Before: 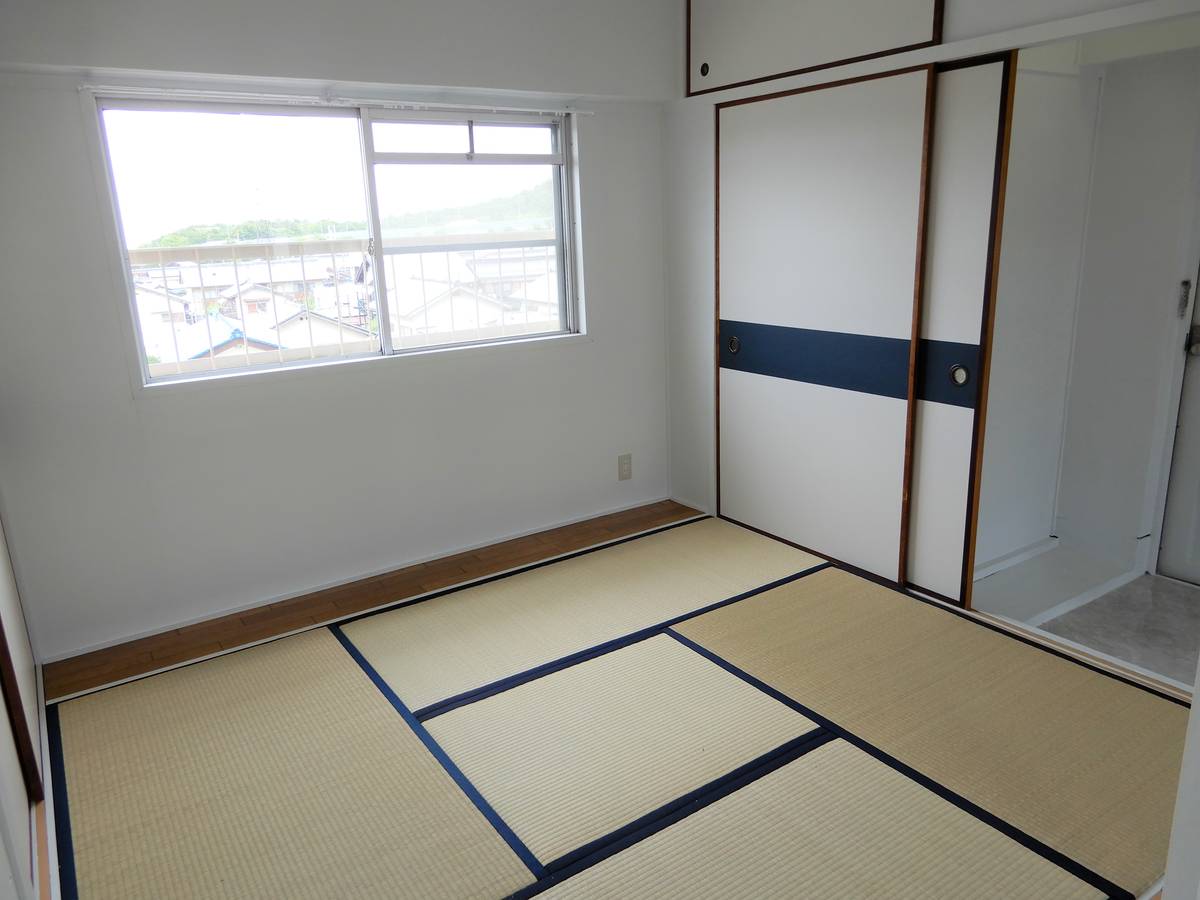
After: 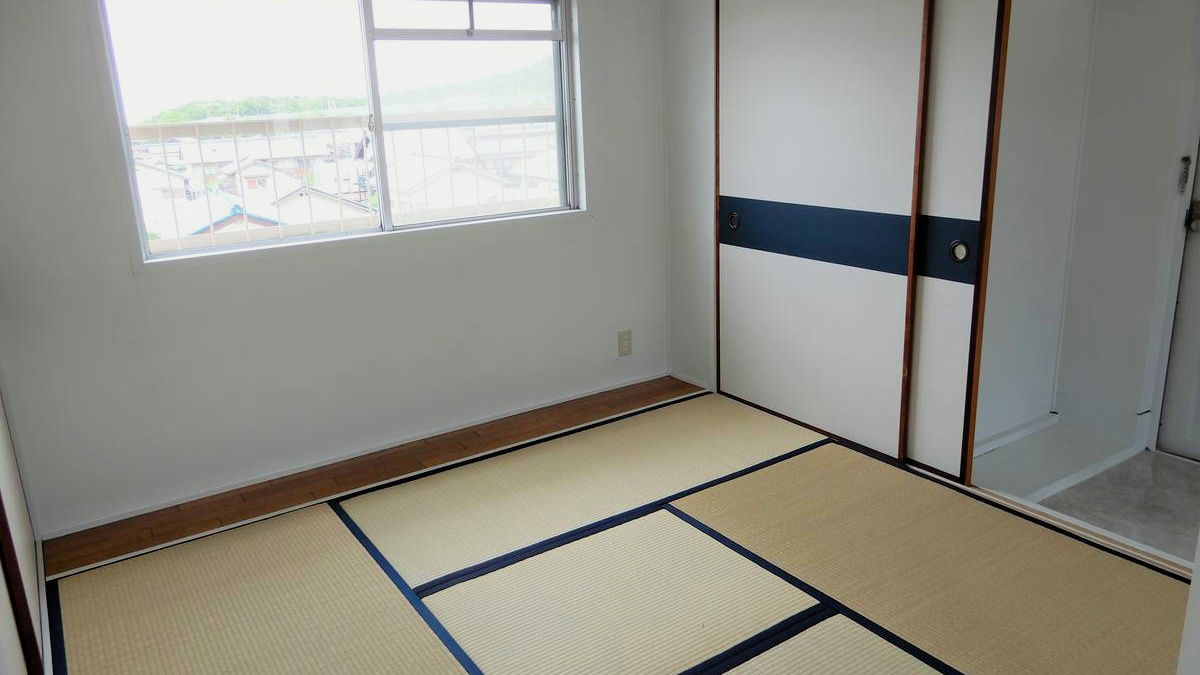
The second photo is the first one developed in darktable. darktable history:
crop: top 13.819%, bottom 11.169%
color calibration: output R [0.946, 0.065, -0.013, 0], output G [-0.246, 1.264, -0.017, 0], output B [0.046, -0.098, 1.05, 0], illuminant custom, x 0.344, y 0.359, temperature 5045.54 K
filmic rgb: black relative exposure -9.5 EV, white relative exposure 3.02 EV, hardness 6.12
